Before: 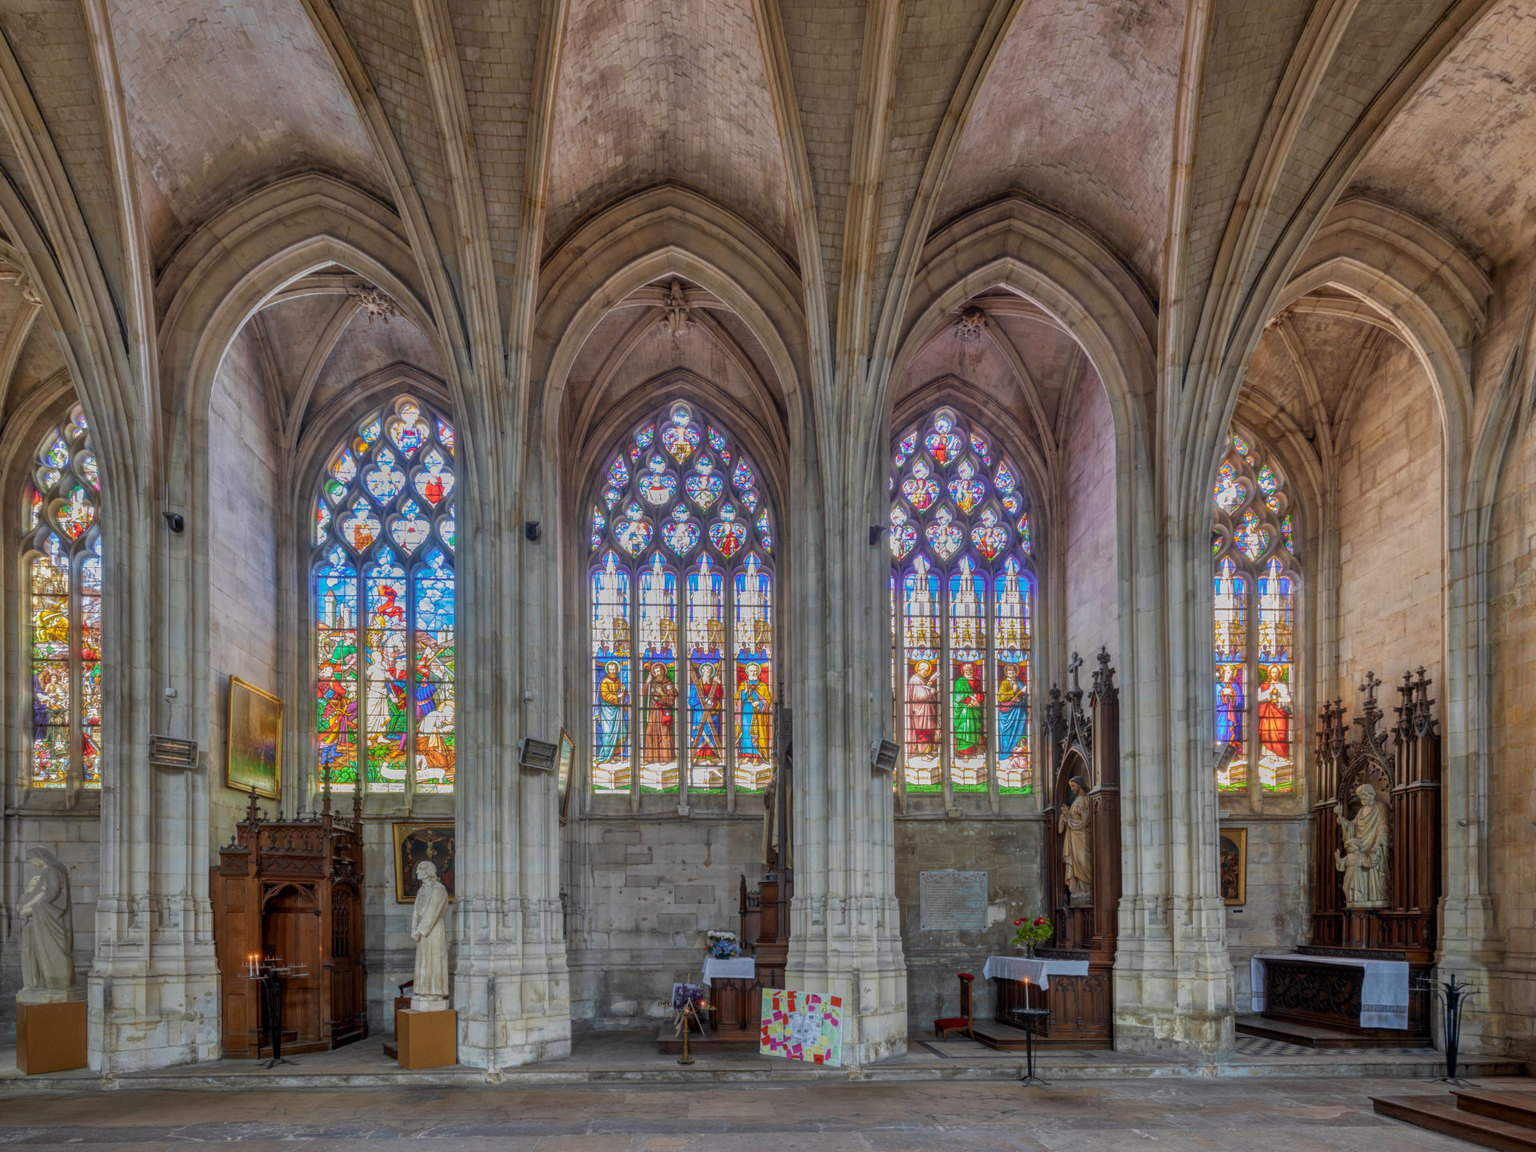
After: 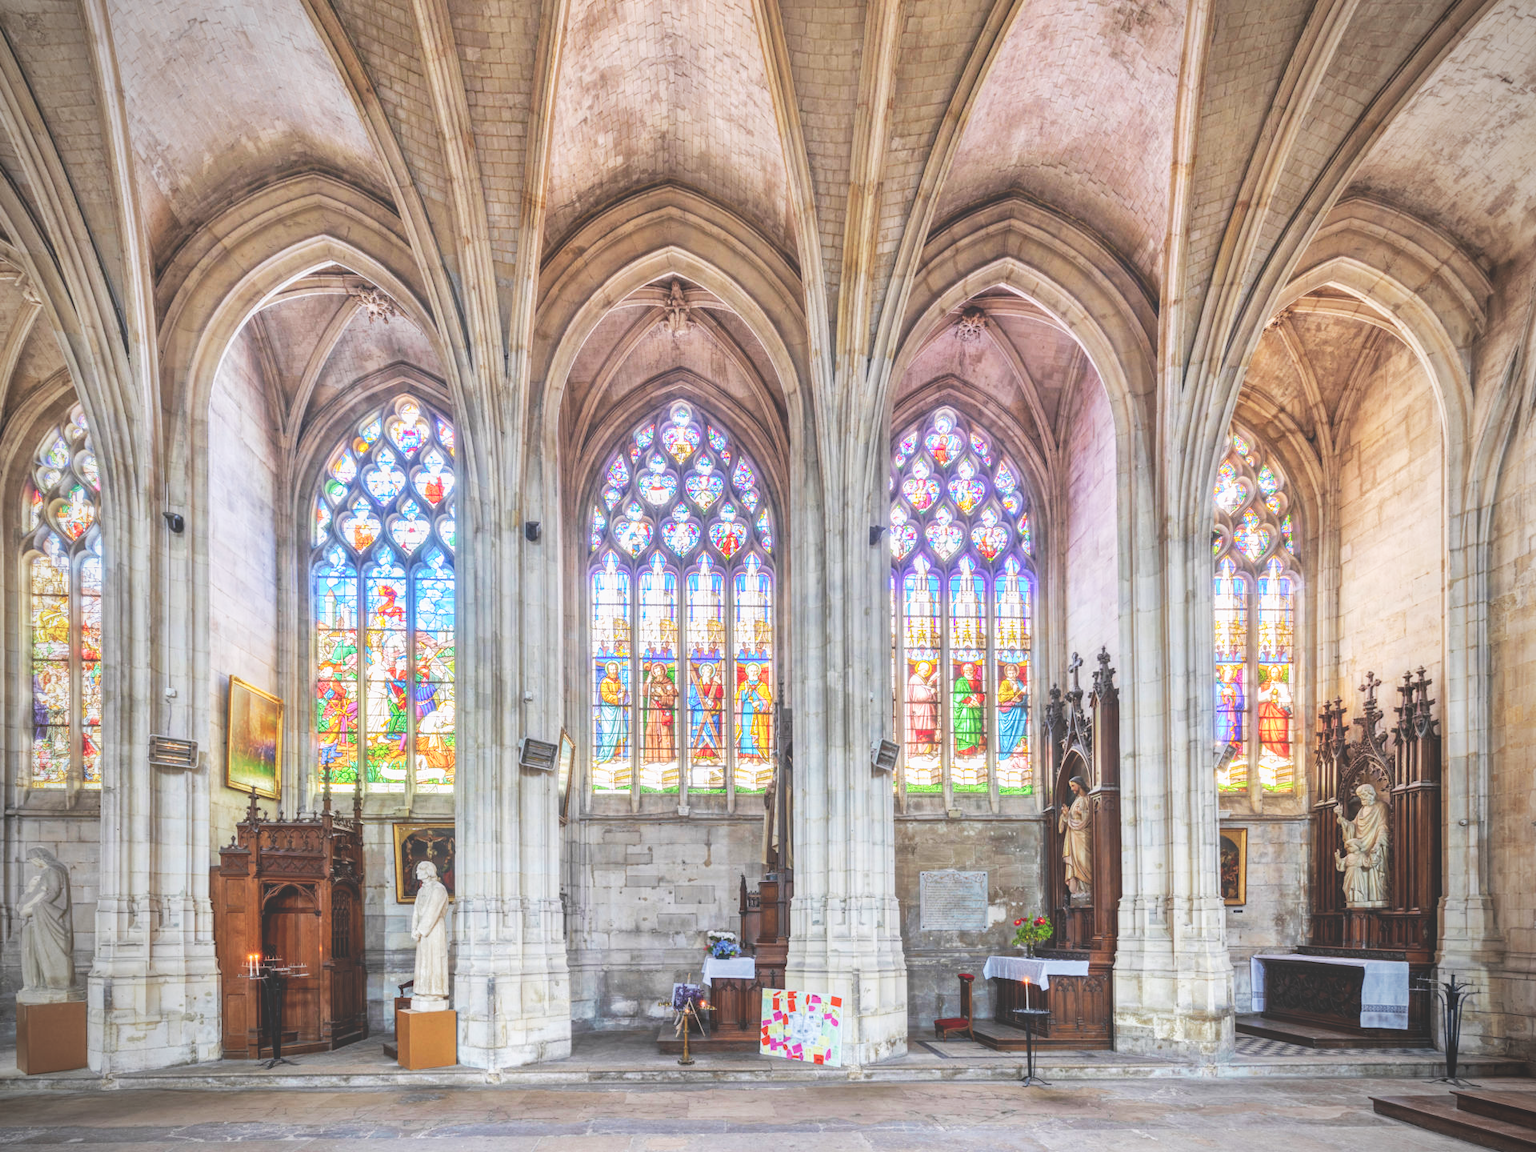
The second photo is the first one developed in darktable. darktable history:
white balance: red 1.009, blue 1.027
exposure: black level correction -0.03, compensate highlight preservation false
vignetting: on, module defaults
base curve: curves: ch0 [(0, 0) (0.007, 0.004) (0.027, 0.03) (0.046, 0.07) (0.207, 0.54) (0.442, 0.872) (0.673, 0.972) (1, 1)], preserve colors none
